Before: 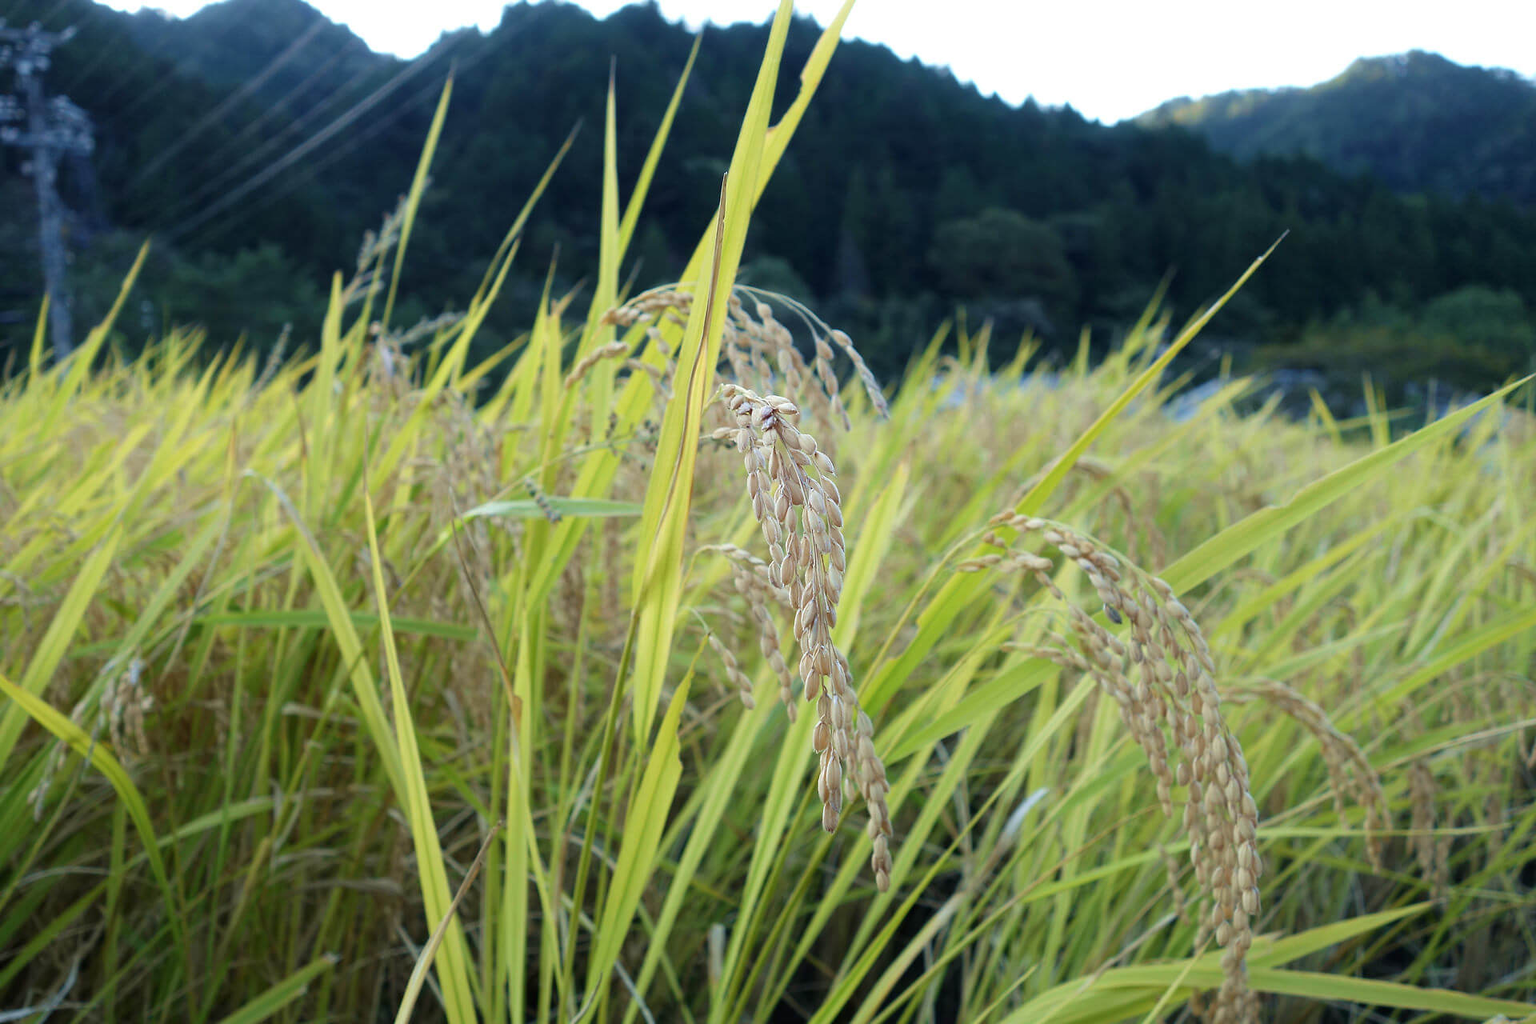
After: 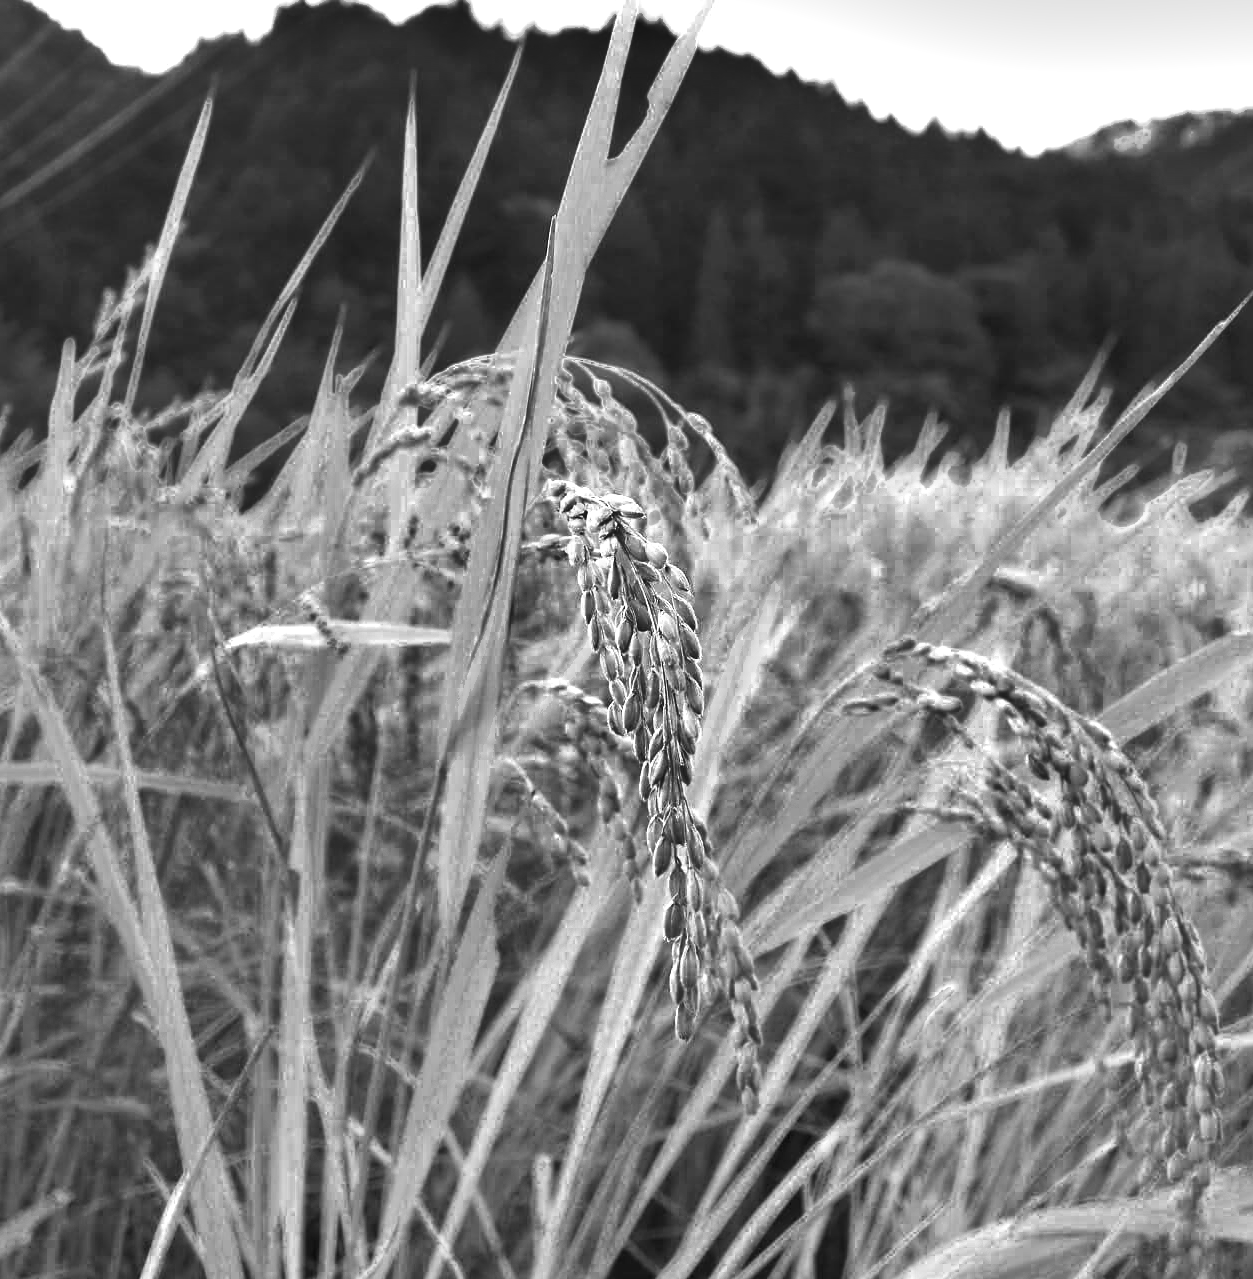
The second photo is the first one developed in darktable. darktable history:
exposure: black level correction 0, exposure 1.2 EV, compensate highlight preservation false
shadows and highlights: white point adjustment -3.68, highlights -63.41, soften with gaussian
crop and rotate: left 18.423%, right 16.316%
color balance rgb: linear chroma grading › global chroma 15.194%, perceptual saturation grading › global saturation 9.85%, contrast -10.566%
color zones: curves: ch0 [(0.002, 0.429) (0.121, 0.212) (0.198, 0.113) (0.276, 0.344) (0.331, 0.541) (0.41, 0.56) (0.482, 0.289) (0.619, 0.227) (0.721, 0.18) (0.821, 0.435) (0.928, 0.555) (1, 0.587)]; ch1 [(0, 0) (0.143, 0) (0.286, 0) (0.429, 0) (0.571, 0) (0.714, 0) (0.857, 0)]
